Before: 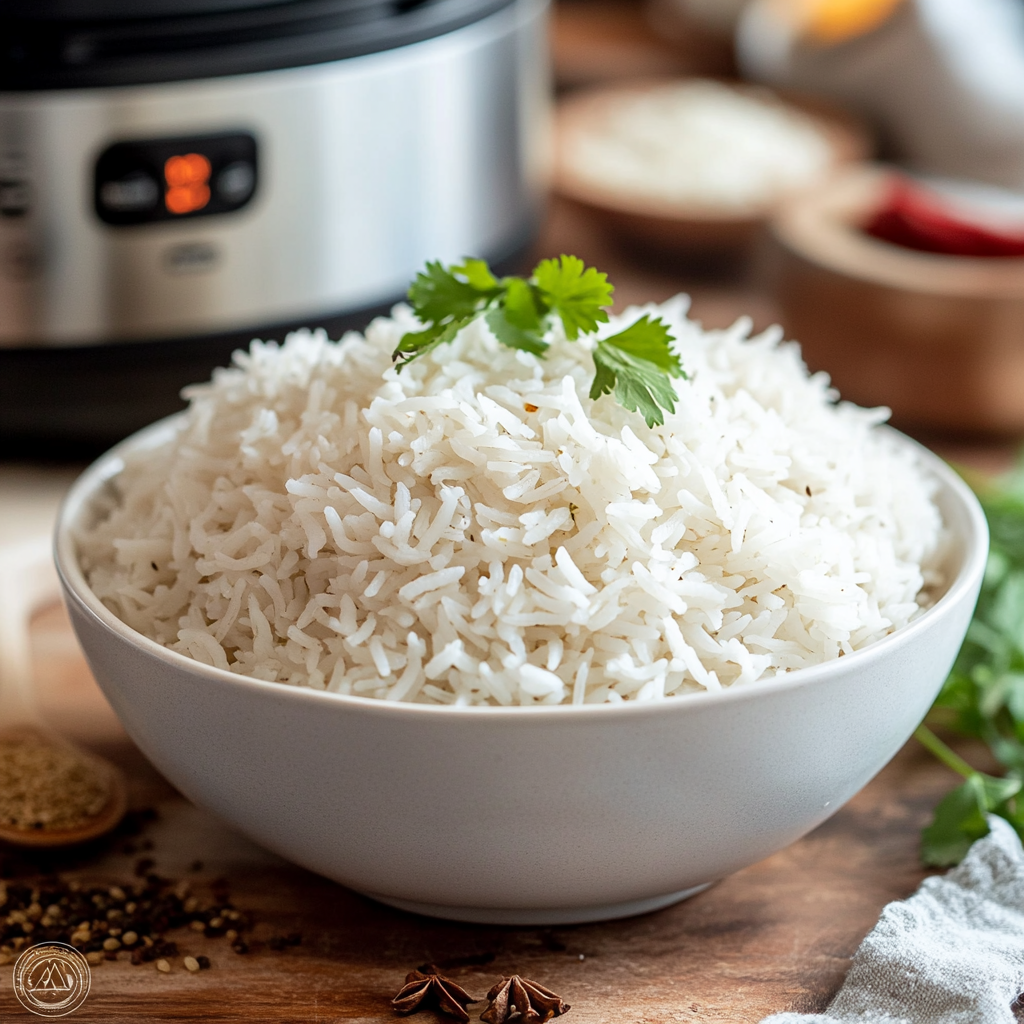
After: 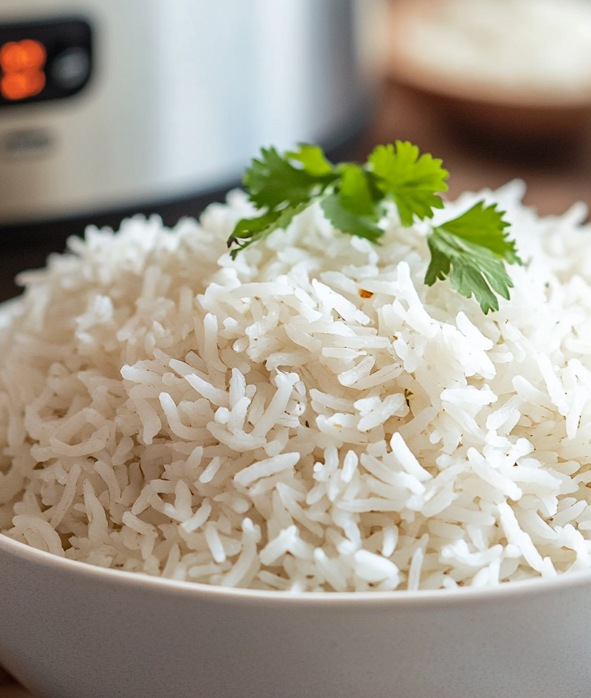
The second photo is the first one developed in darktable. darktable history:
crop: left 16.202%, top 11.208%, right 26.045%, bottom 20.557%
shadows and highlights: radius 125.46, shadows 21.19, highlights -21.19, low approximation 0.01
